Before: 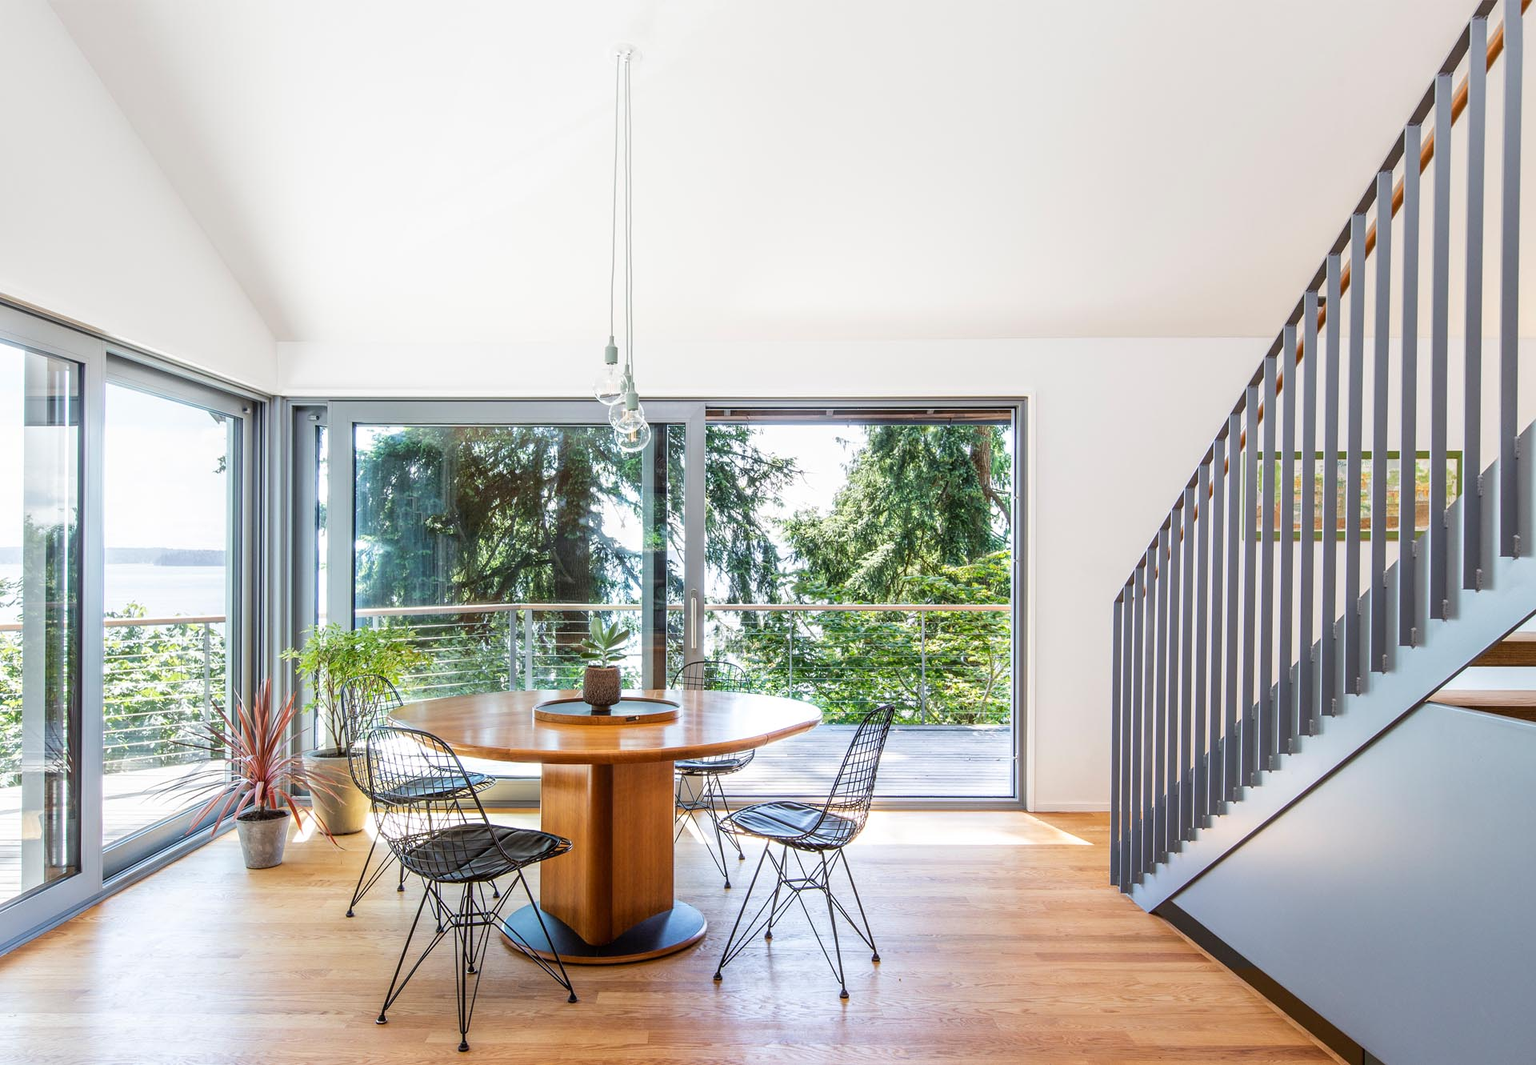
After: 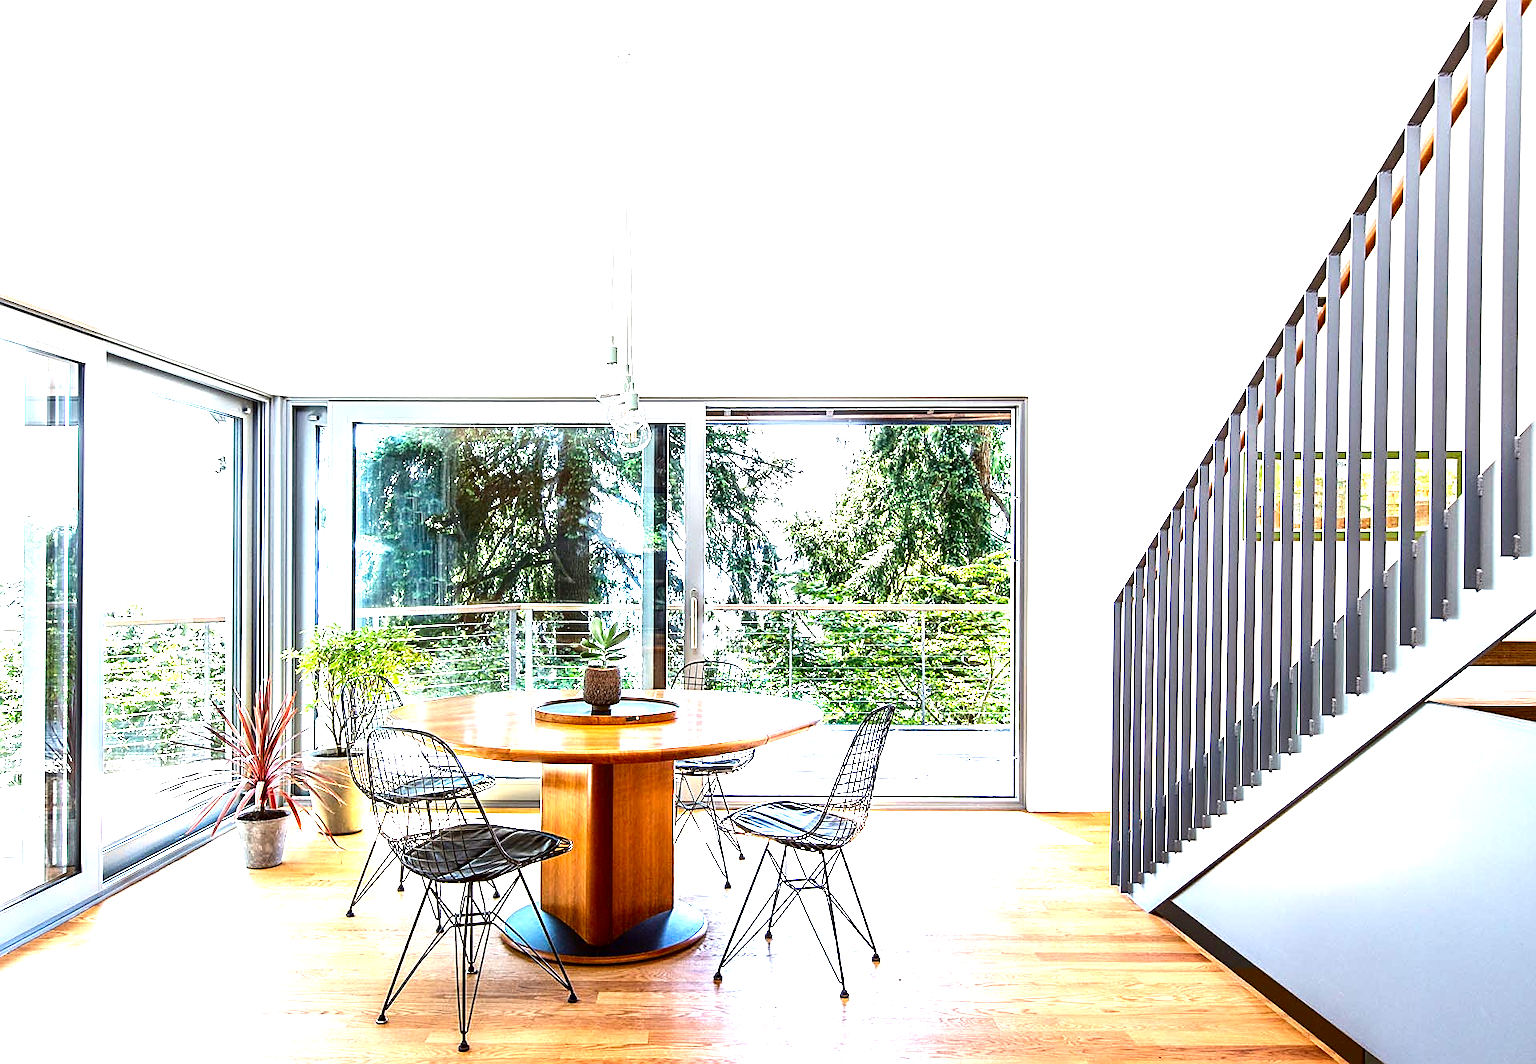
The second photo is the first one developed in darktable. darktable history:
tone equalizer: on, module defaults
sharpen: amount 0.575
exposure: black level correction 0, exposure 1.366 EV, compensate highlight preservation false
contrast brightness saturation: contrast 0.103, brightness -0.259, saturation 0.138
